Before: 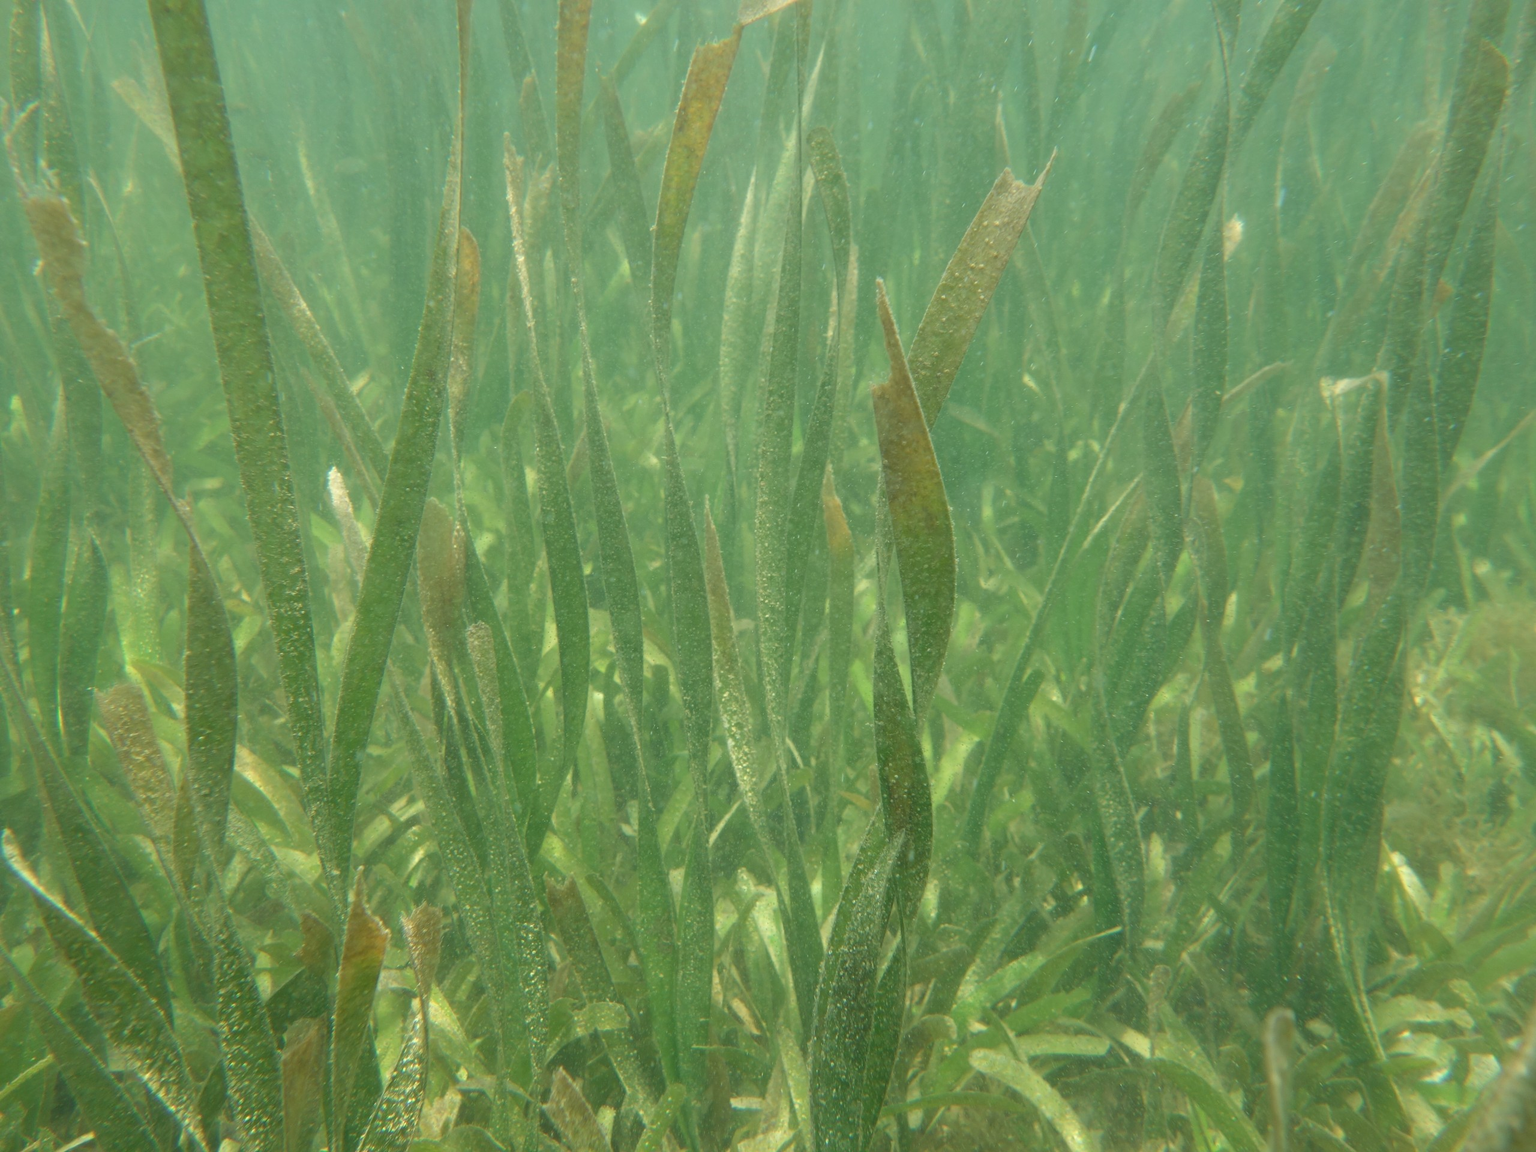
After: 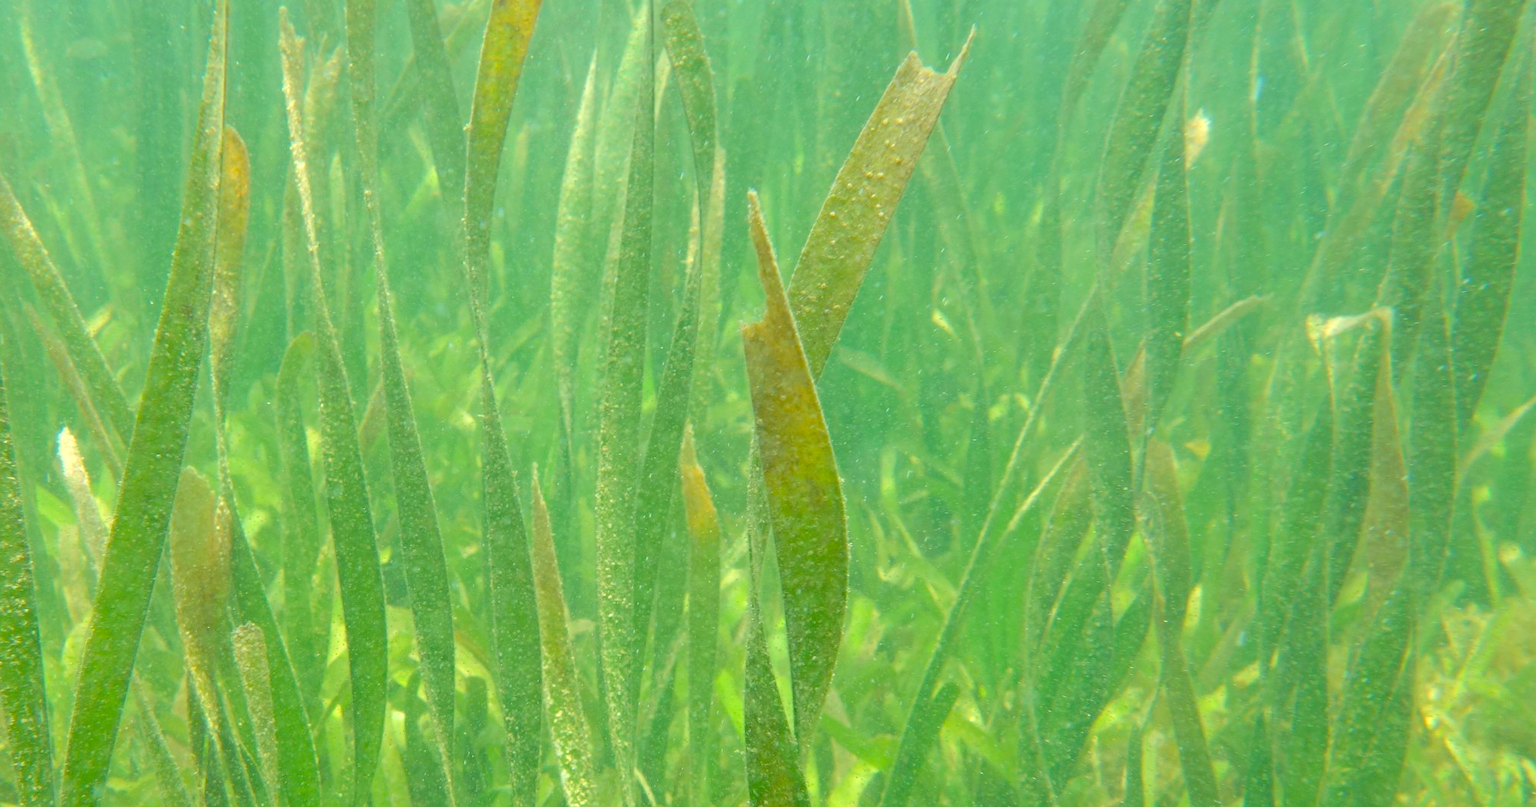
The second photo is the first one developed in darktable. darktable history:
white balance: emerald 1
color balance rgb: perceptual saturation grading › global saturation 20%, global vibrance 20%
crop: left 18.38%, top 11.092%, right 2.134%, bottom 33.217%
rgb levels: preserve colors sum RGB, levels [[0.038, 0.433, 0.934], [0, 0.5, 1], [0, 0.5, 1]]
haze removal: adaptive false
shadows and highlights: shadows 29.61, highlights -30.47, low approximation 0.01, soften with gaussian
exposure: black level correction 0, exposure 0.7 EV, compensate exposure bias true, compensate highlight preservation false
